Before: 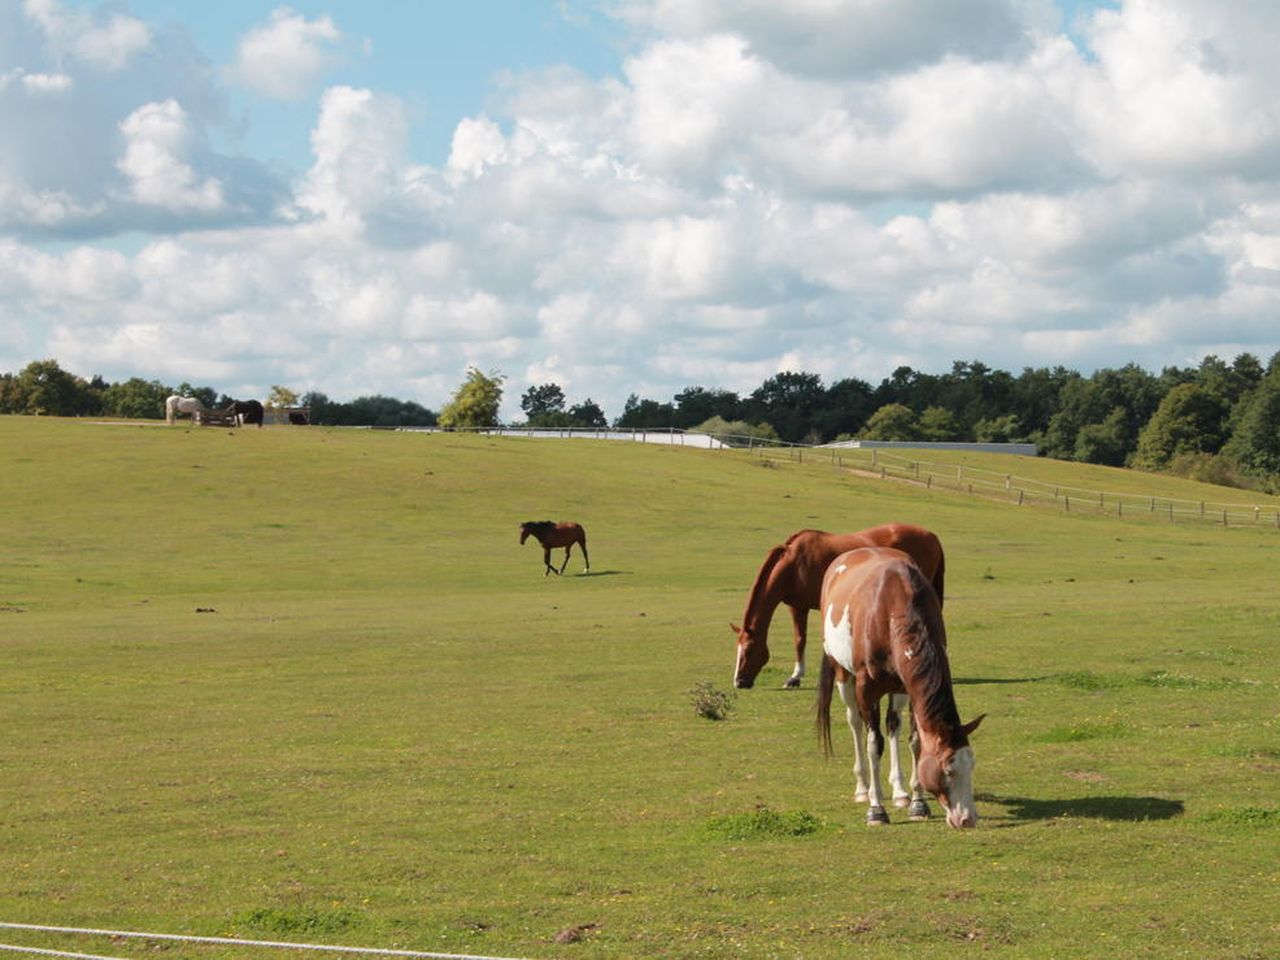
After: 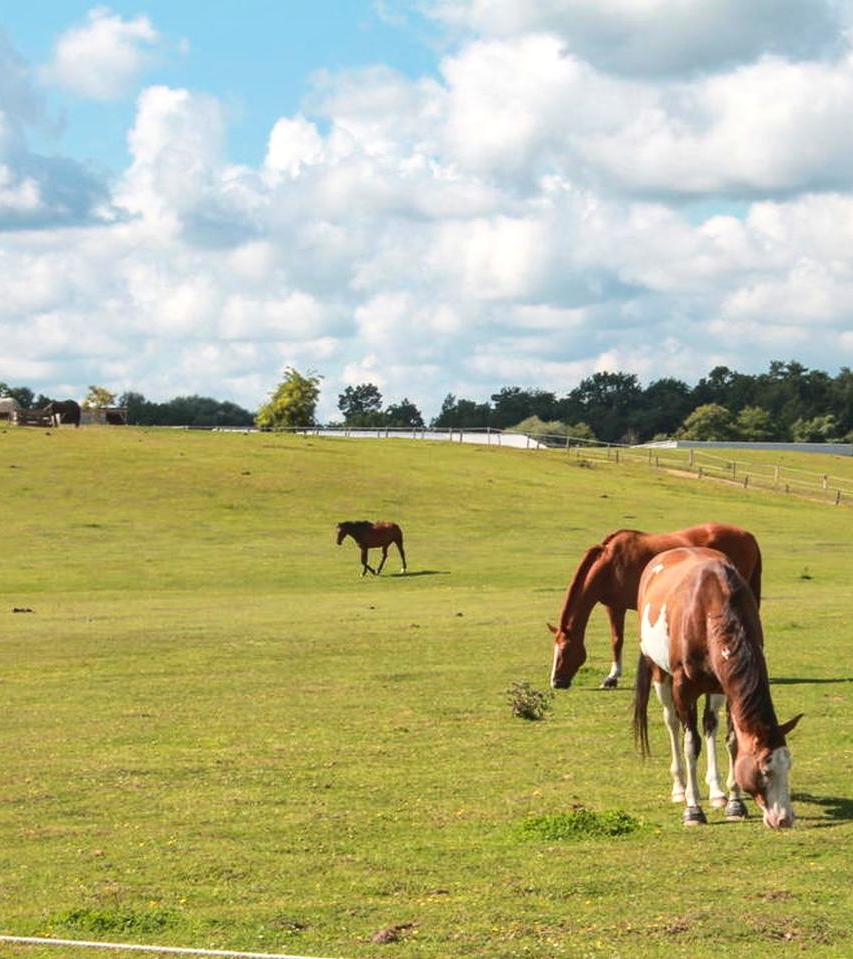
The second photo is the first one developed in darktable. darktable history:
local contrast: on, module defaults
shadows and highlights: on, module defaults
tone curve: curves: ch0 [(0, 0.026) (0.184, 0.172) (0.391, 0.468) (0.446, 0.56) (0.605, 0.758) (0.831, 0.931) (0.992, 1)]; ch1 [(0, 0) (0.437, 0.447) (0.501, 0.502) (0.538, 0.539) (0.574, 0.589) (0.617, 0.64) (0.699, 0.749) (0.859, 0.919) (1, 1)]; ch2 [(0, 0) (0.33, 0.301) (0.421, 0.443) (0.447, 0.482) (0.499, 0.509) (0.538, 0.564) (0.585, 0.615) (0.664, 0.664) (1, 1)]
crop and rotate: left 14.306%, right 19.014%
